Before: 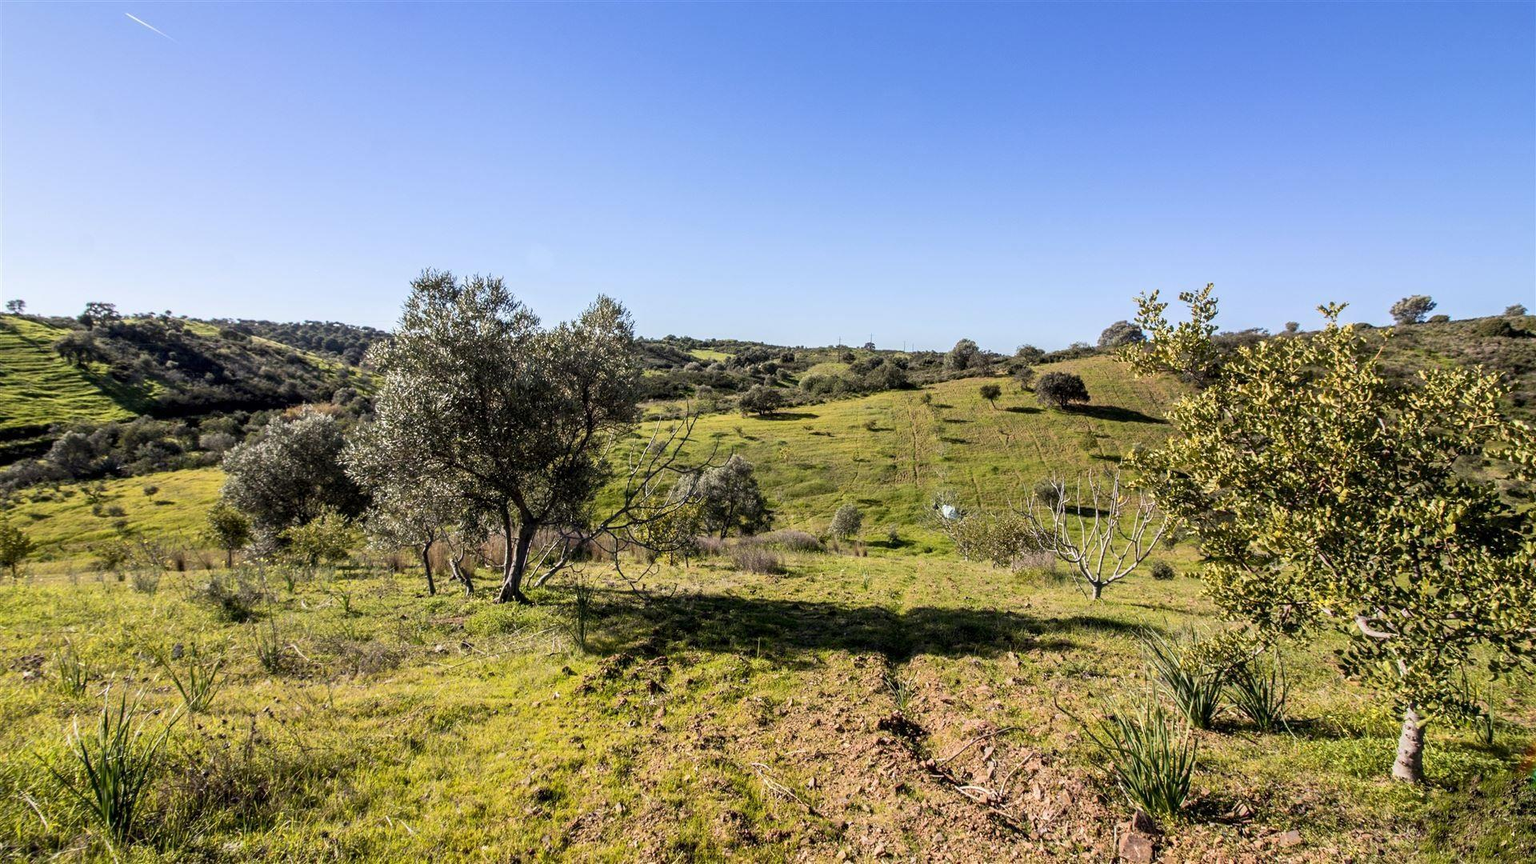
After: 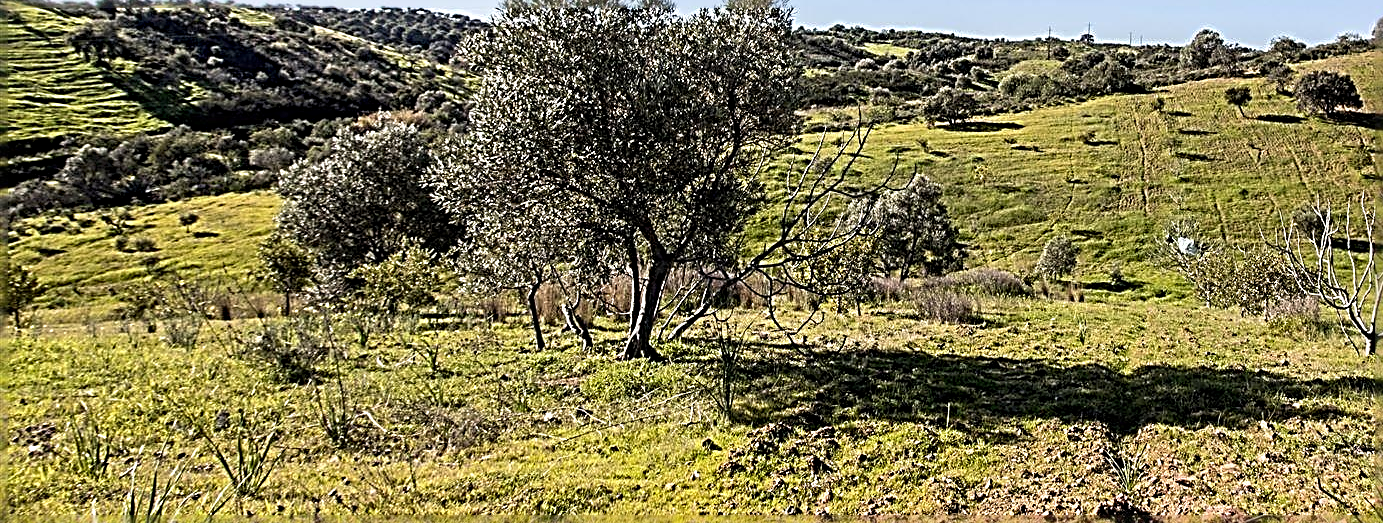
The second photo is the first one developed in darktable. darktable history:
crop: top 36.498%, right 27.964%, bottom 14.995%
sharpen: radius 3.158, amount 1.731
